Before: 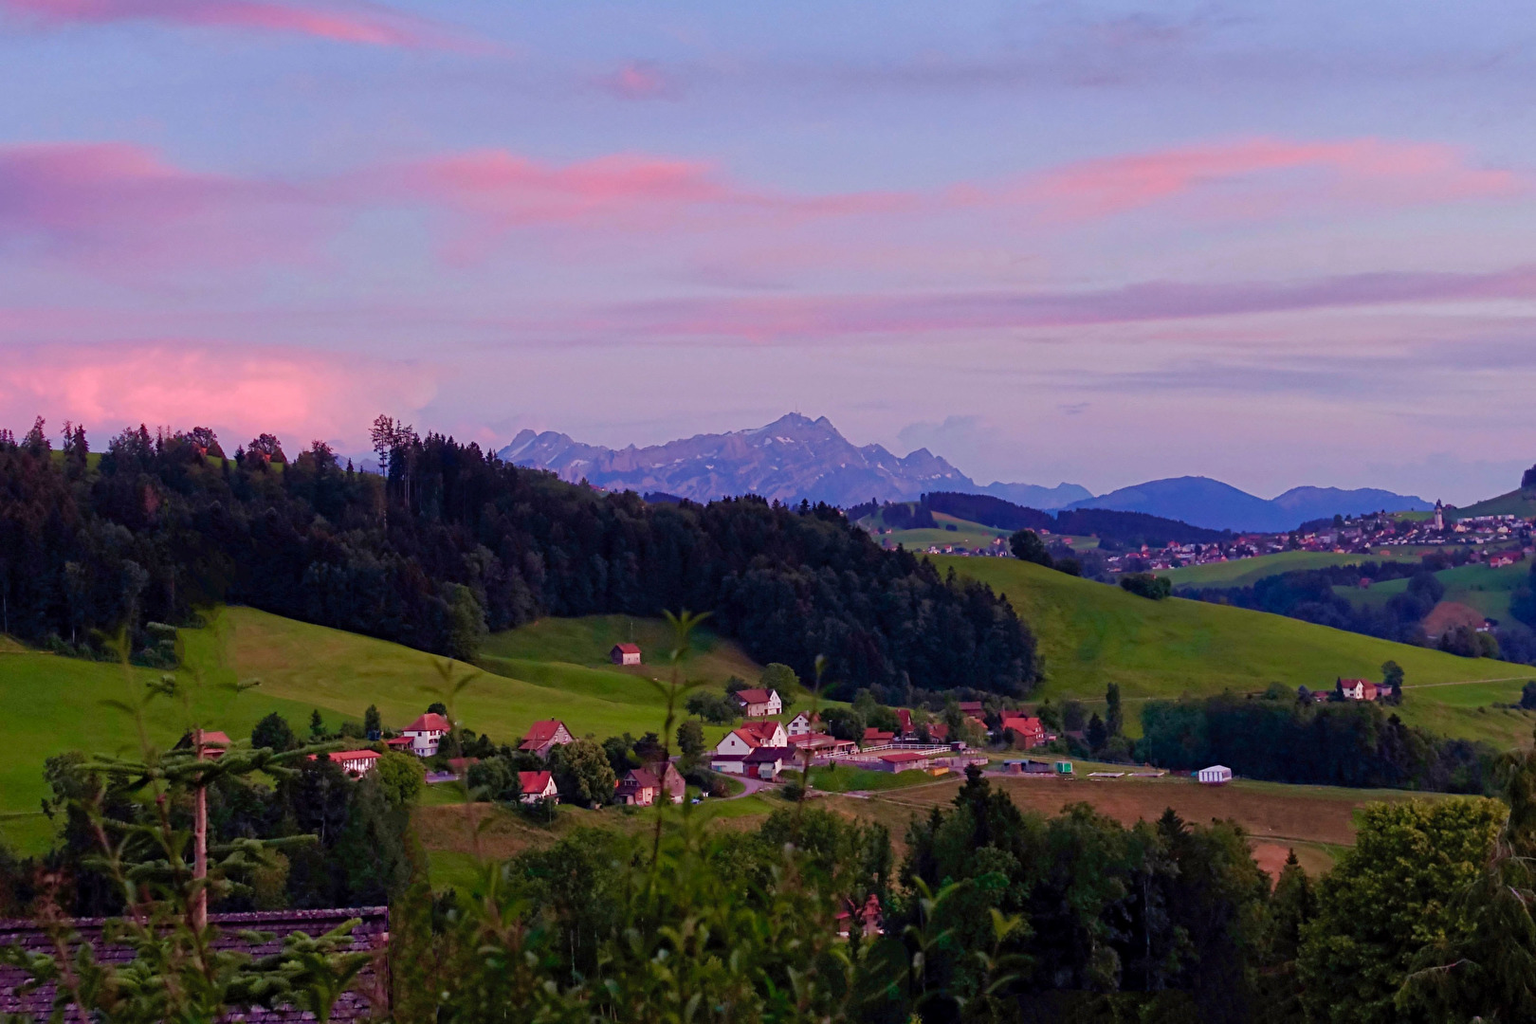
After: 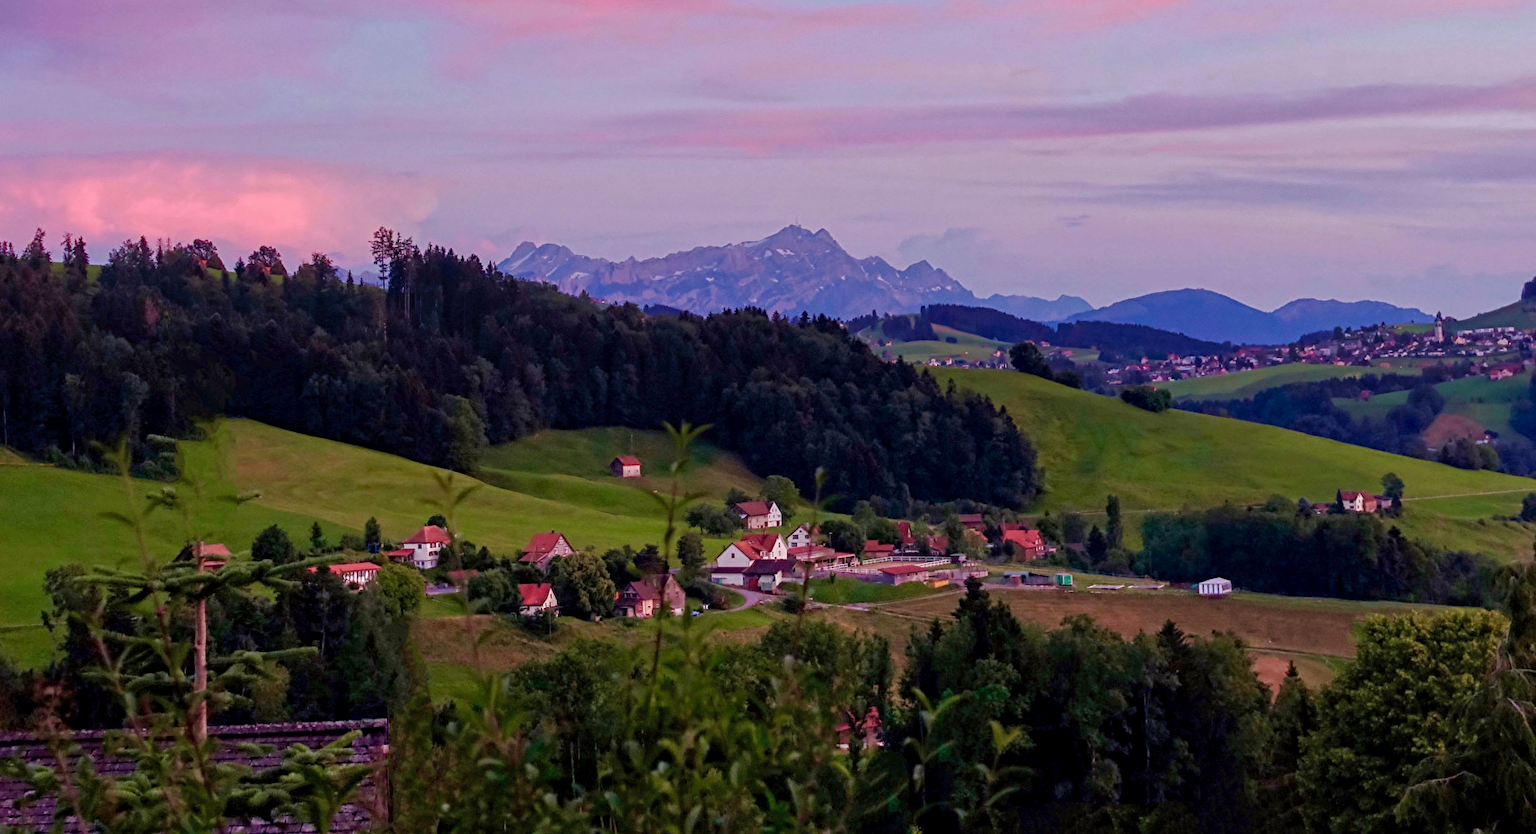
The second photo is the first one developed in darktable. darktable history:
crop and rotate: top 18.507%
local contrast: on, module defaults
